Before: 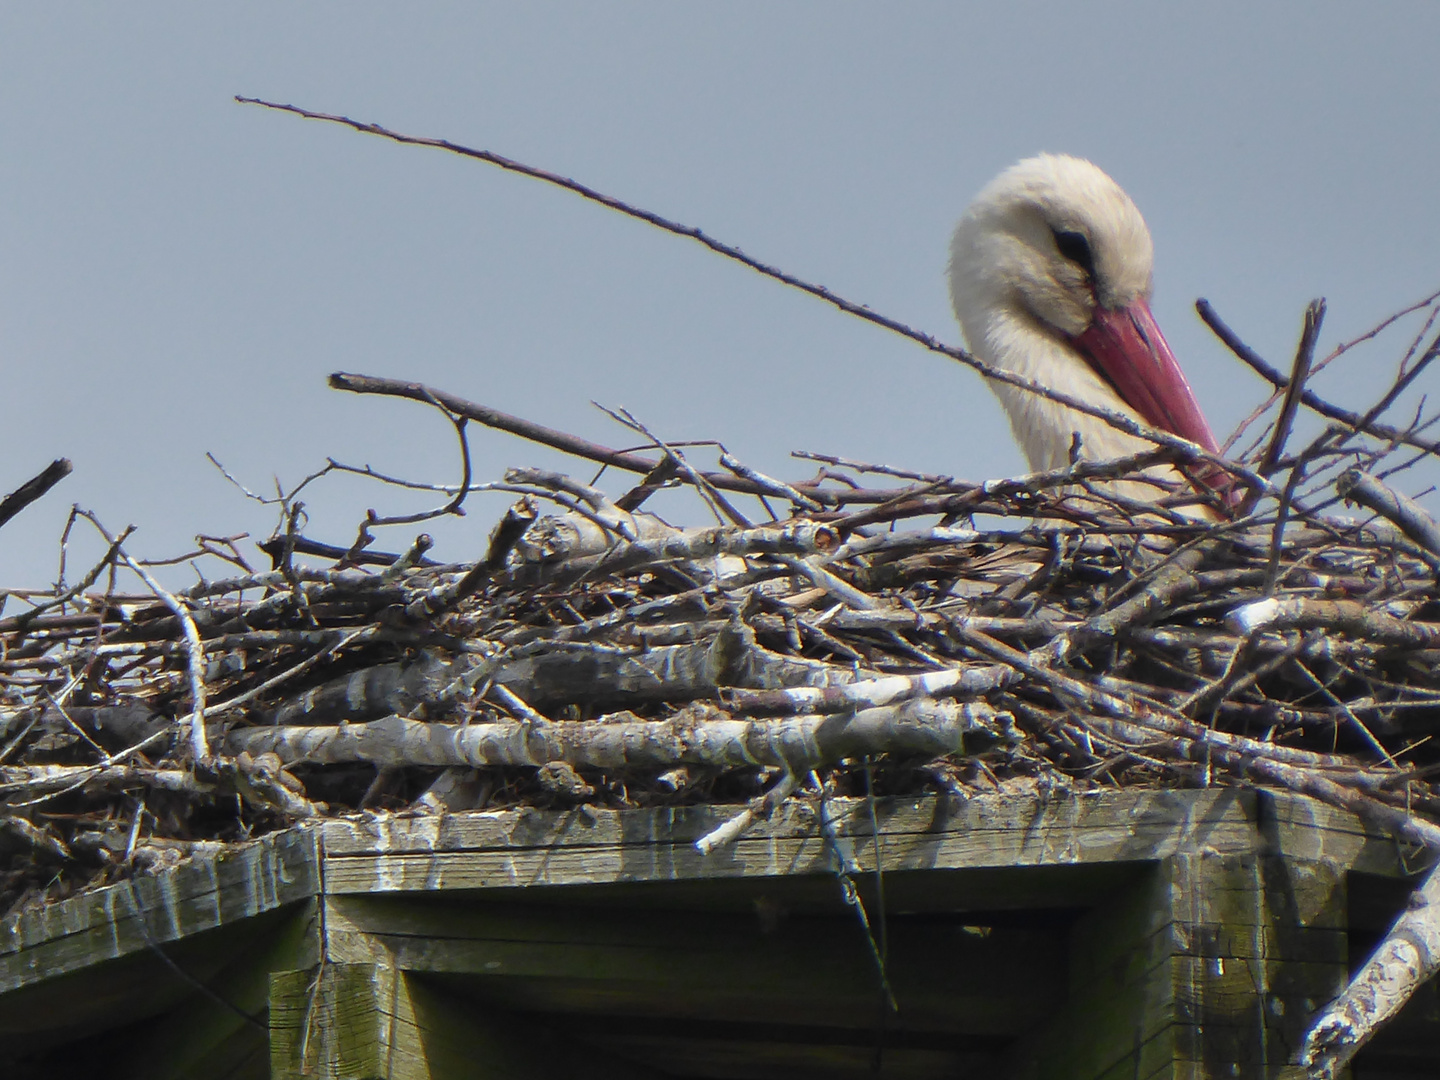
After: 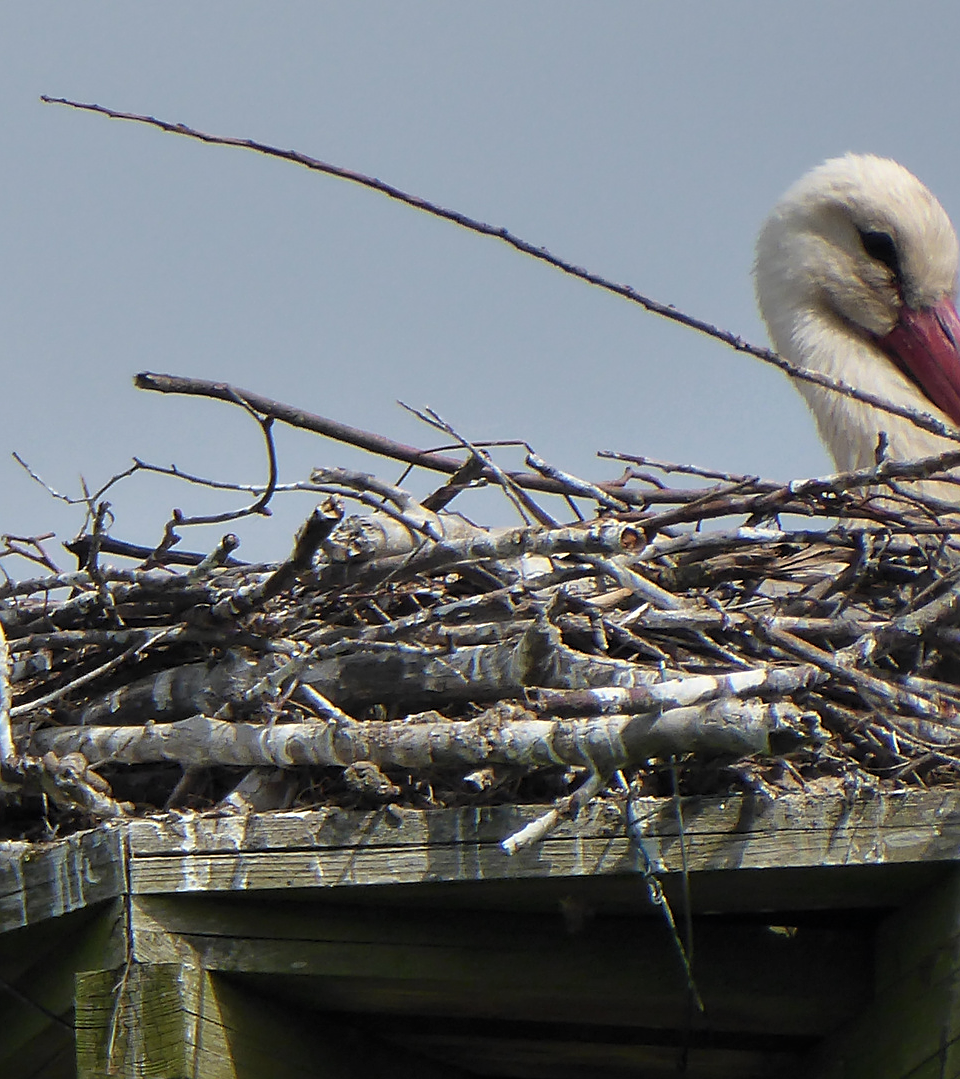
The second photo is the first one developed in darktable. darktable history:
sharpen: on, module defaults
crop and rotate: left 13.537%, right 19.796%
levels: levels [0.026, 0.507, 0.987]
